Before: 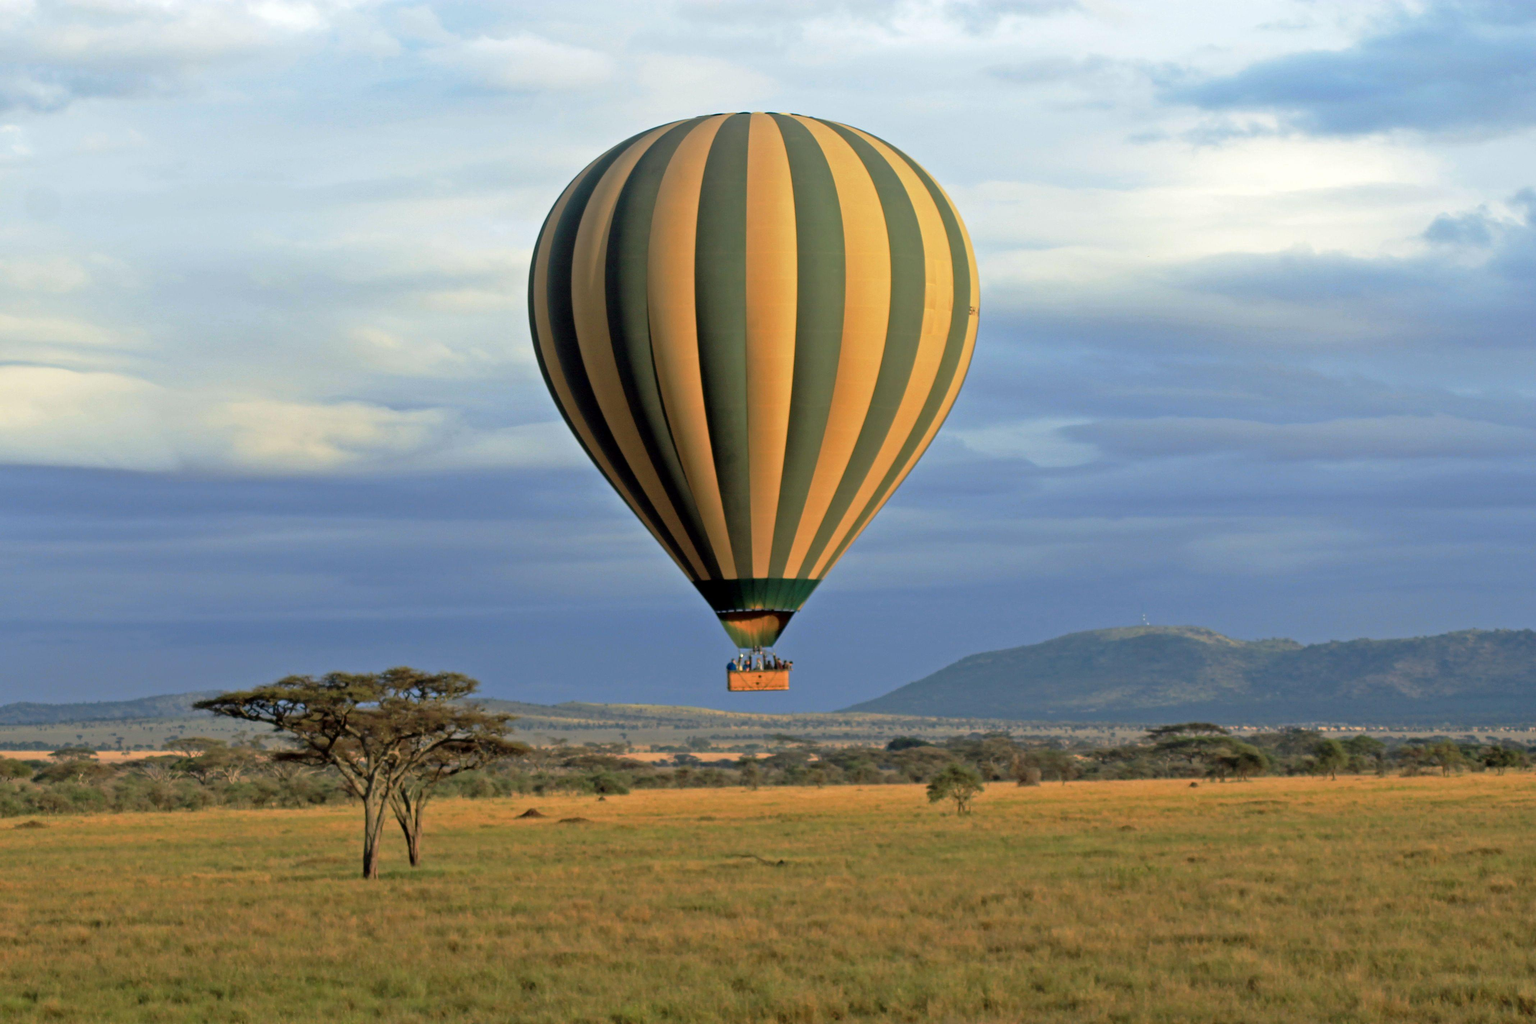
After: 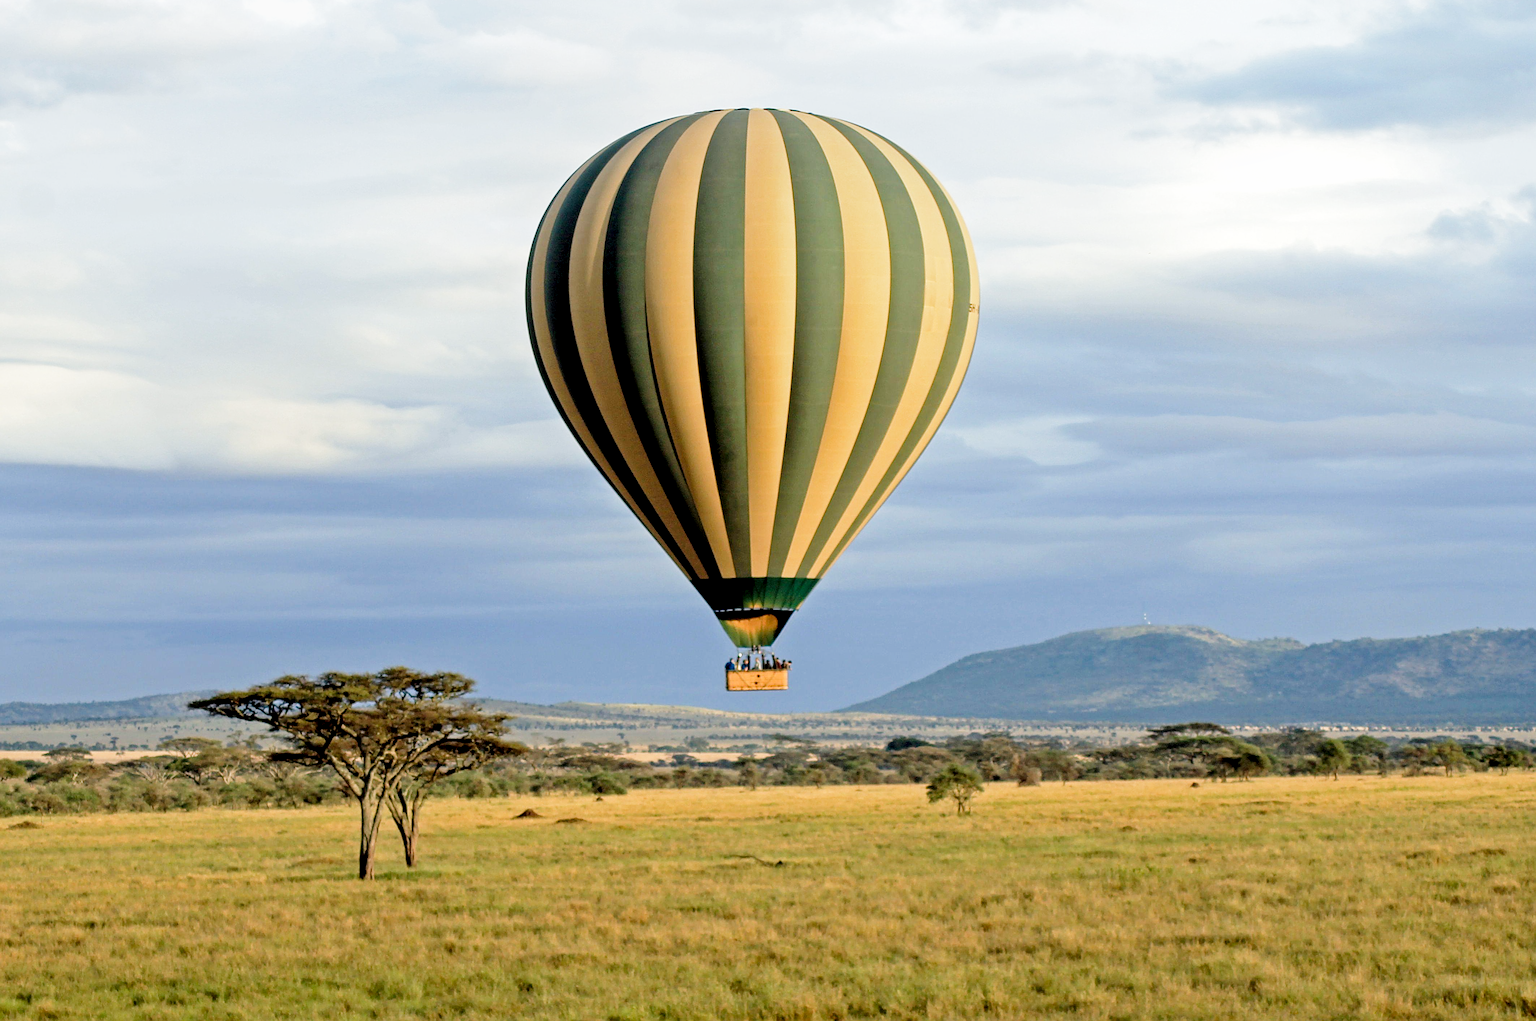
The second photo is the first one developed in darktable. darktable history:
tone curve: curves: ch0 [(0, 0) (0.55, 0.716) (0.841, 0.969)], preserve colors none
local contrast: highlights 89%, shadows 79%
sharpen: radius 2.536, amount 0.625
crop: left 0.443%, top 0.494%, right 0.174%, bottom 0.358%
filmic rgb: black relative exposure -8.01 EV, white relative exposure 4.02 EV, hardness 4.2, add noise in highlights 0.001, preserve chrominance no, color science v3 (2019), use custom middle-gray values true, contrast in highlights soft
